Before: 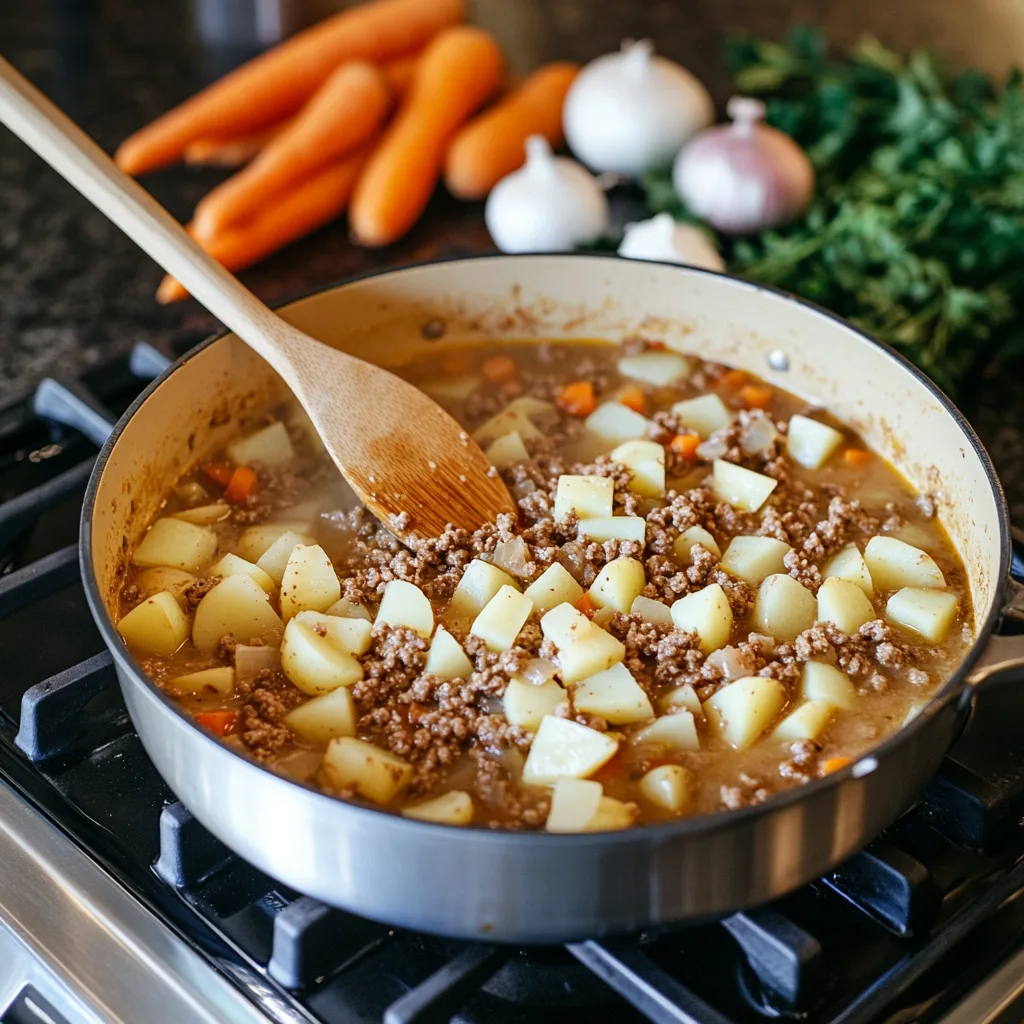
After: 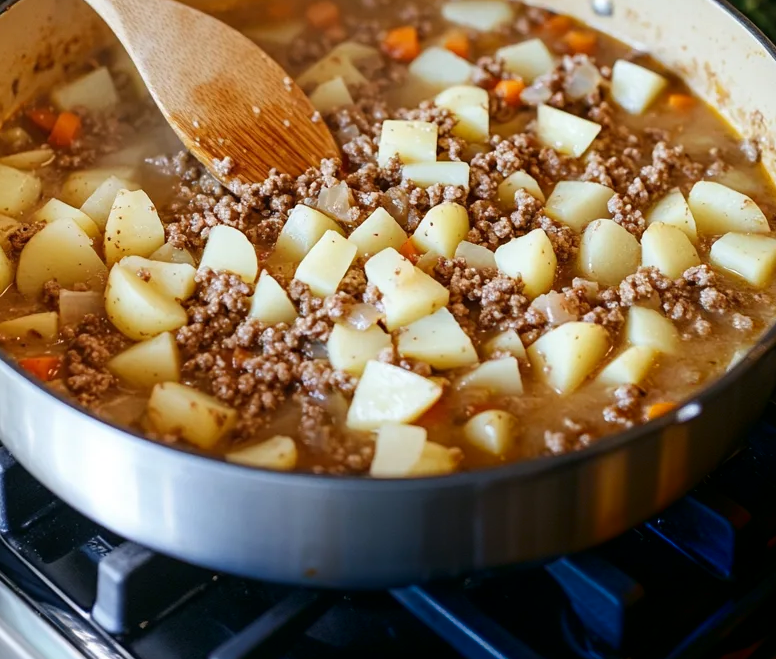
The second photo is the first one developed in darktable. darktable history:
crop and rotate: left 17.19%, top 34.715%, right 6.994%, bottom 0.84%
shadows and highlights: shadows -88.78, highlights -36.07, soften with gaussian
